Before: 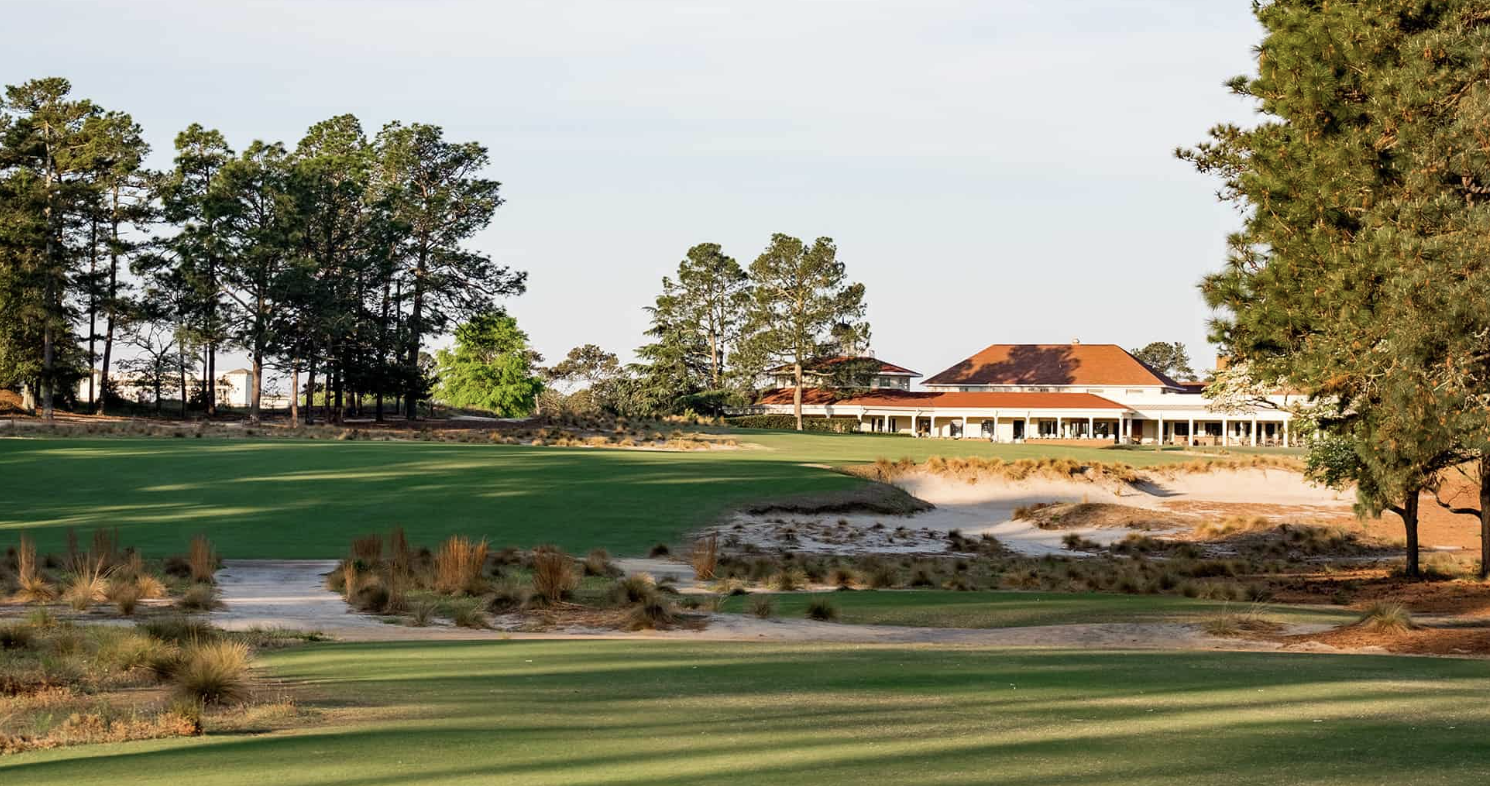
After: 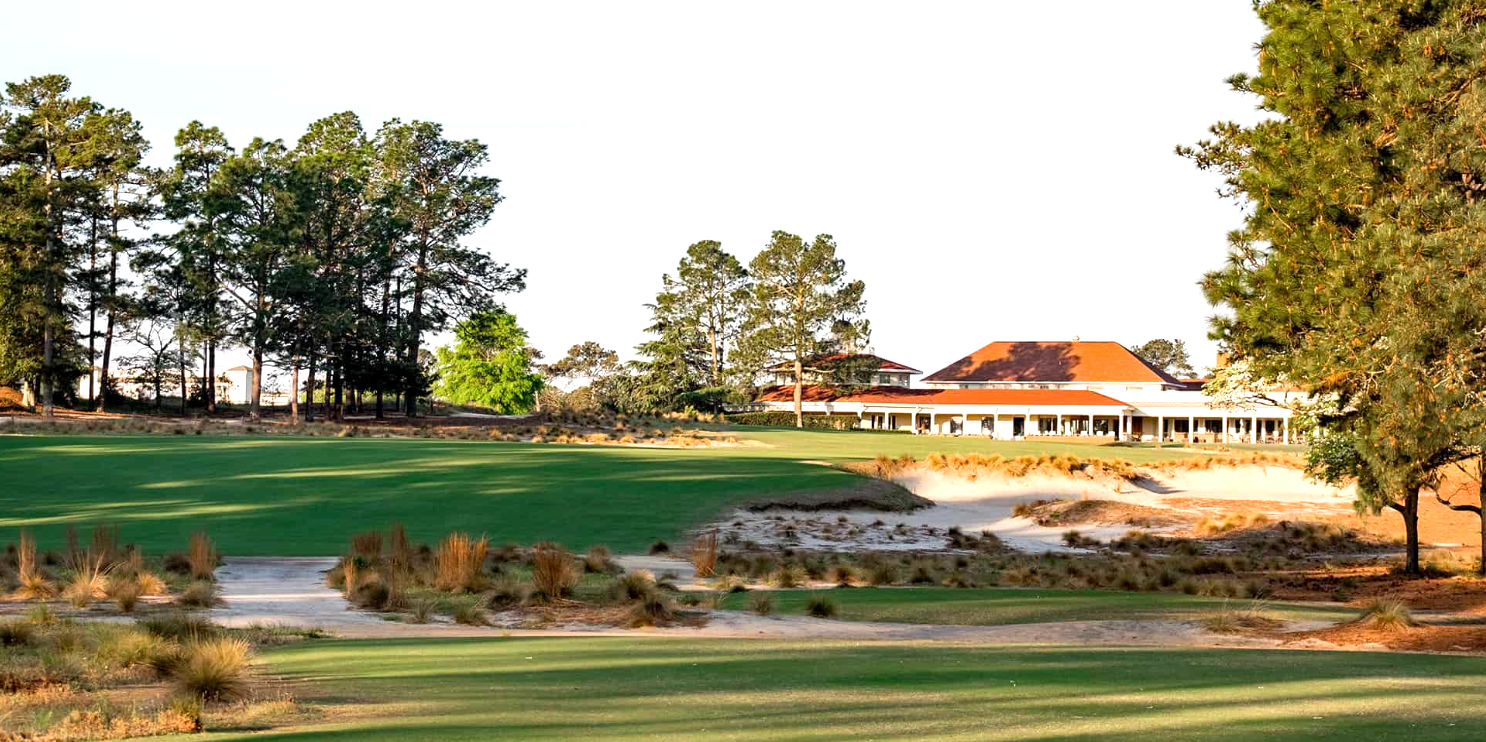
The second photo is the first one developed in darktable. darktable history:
exposure: black level correction 0.001, exposure 0.5 EV, compensate exposure bias true, compensate highlight preservation false
crop: top 0.448%, right 0.264%, bottom 5.045%
